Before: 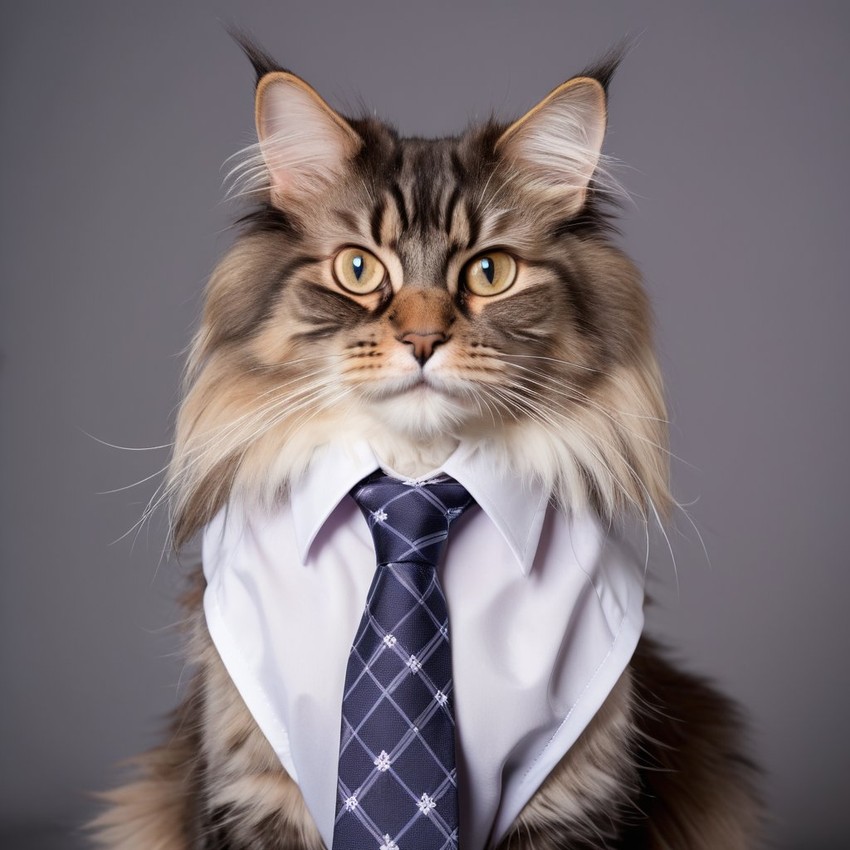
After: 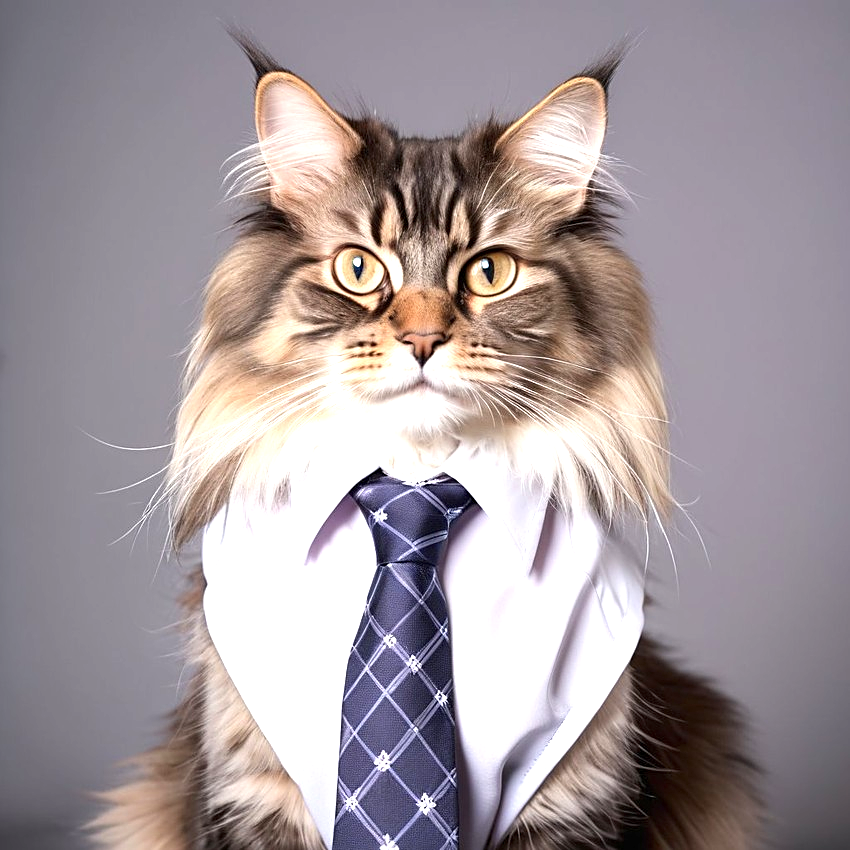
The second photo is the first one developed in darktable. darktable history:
exposure: exposure 0.999 EV, compensate highlight preservation false
sharpen: on, module defaults
